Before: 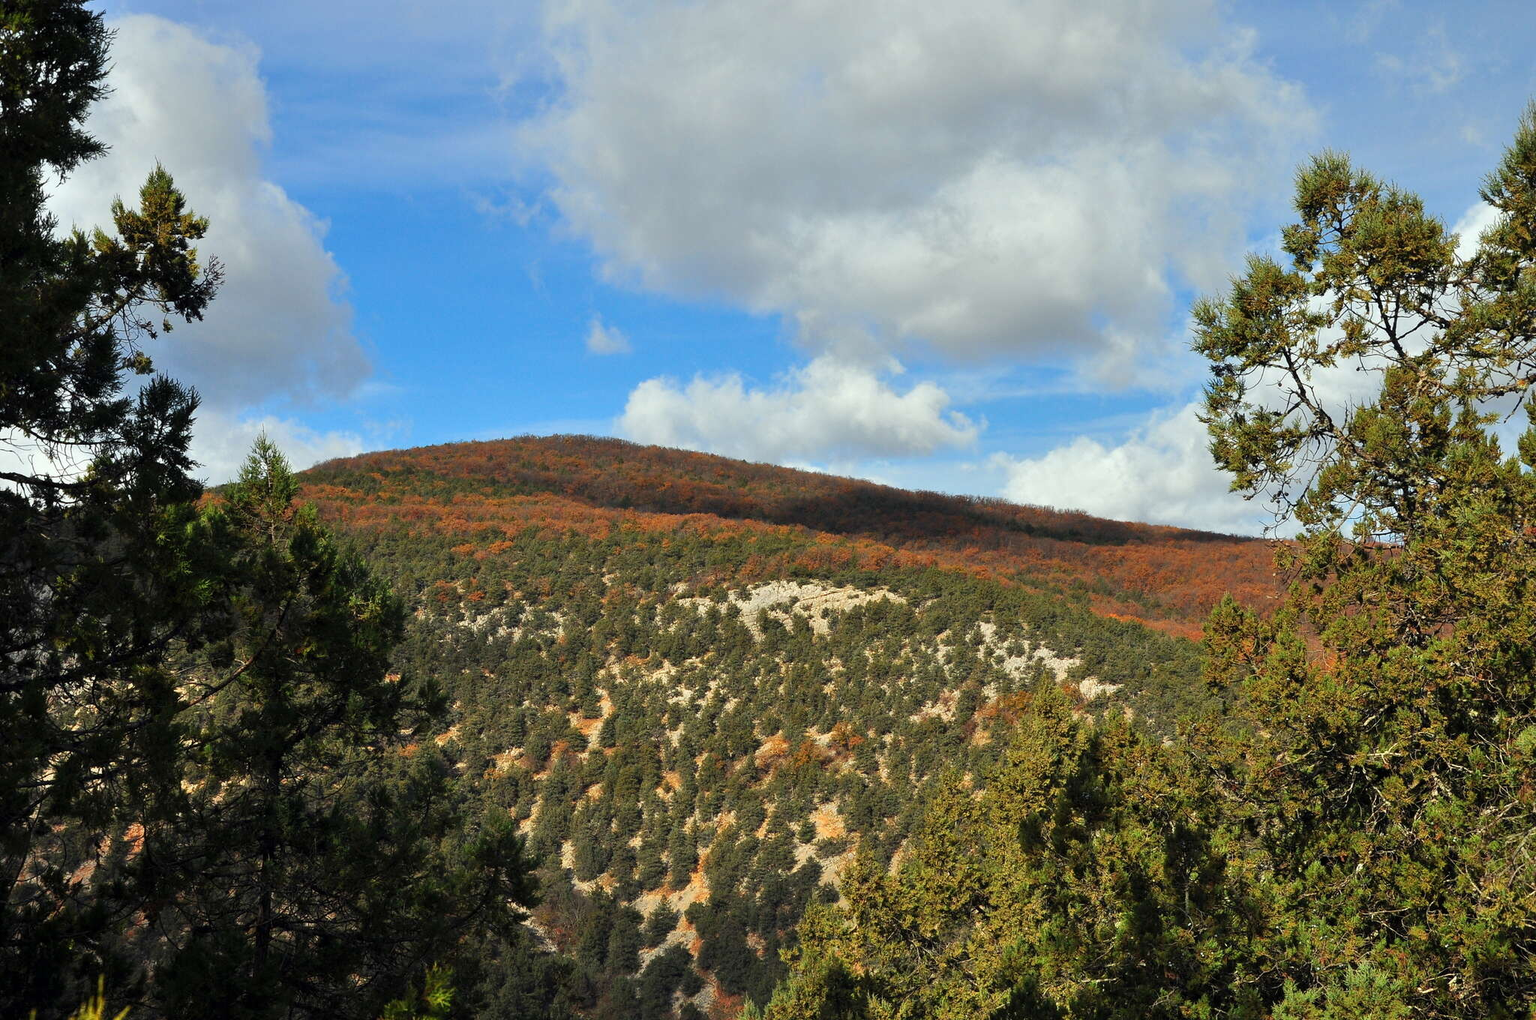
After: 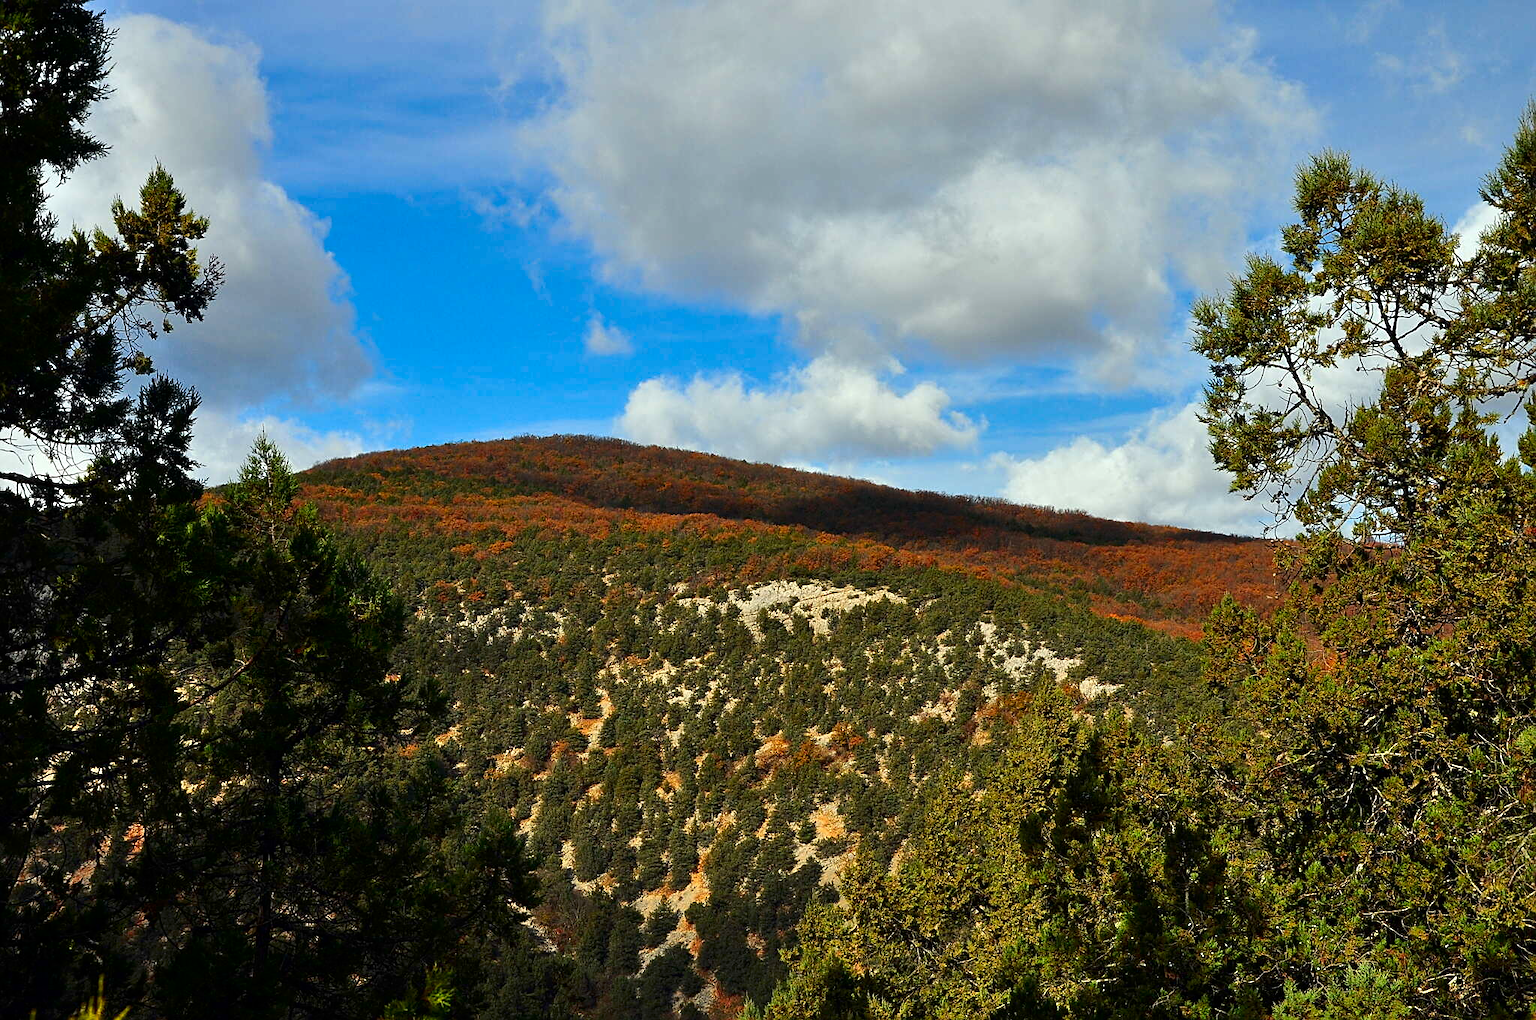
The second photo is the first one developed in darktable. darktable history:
sharpen: on, module defaults
contrast brightness saturation: contrast 0.12, brightness -0.12, saturation 0.2
